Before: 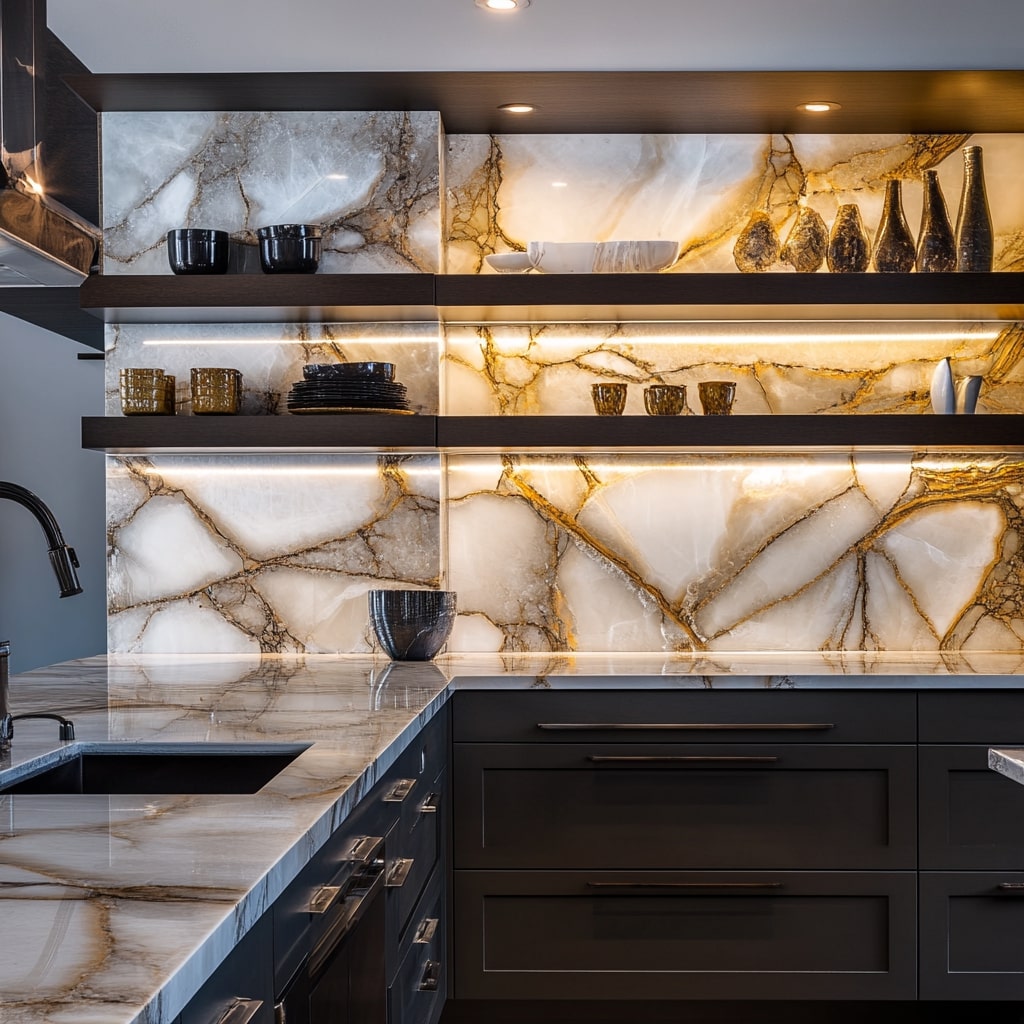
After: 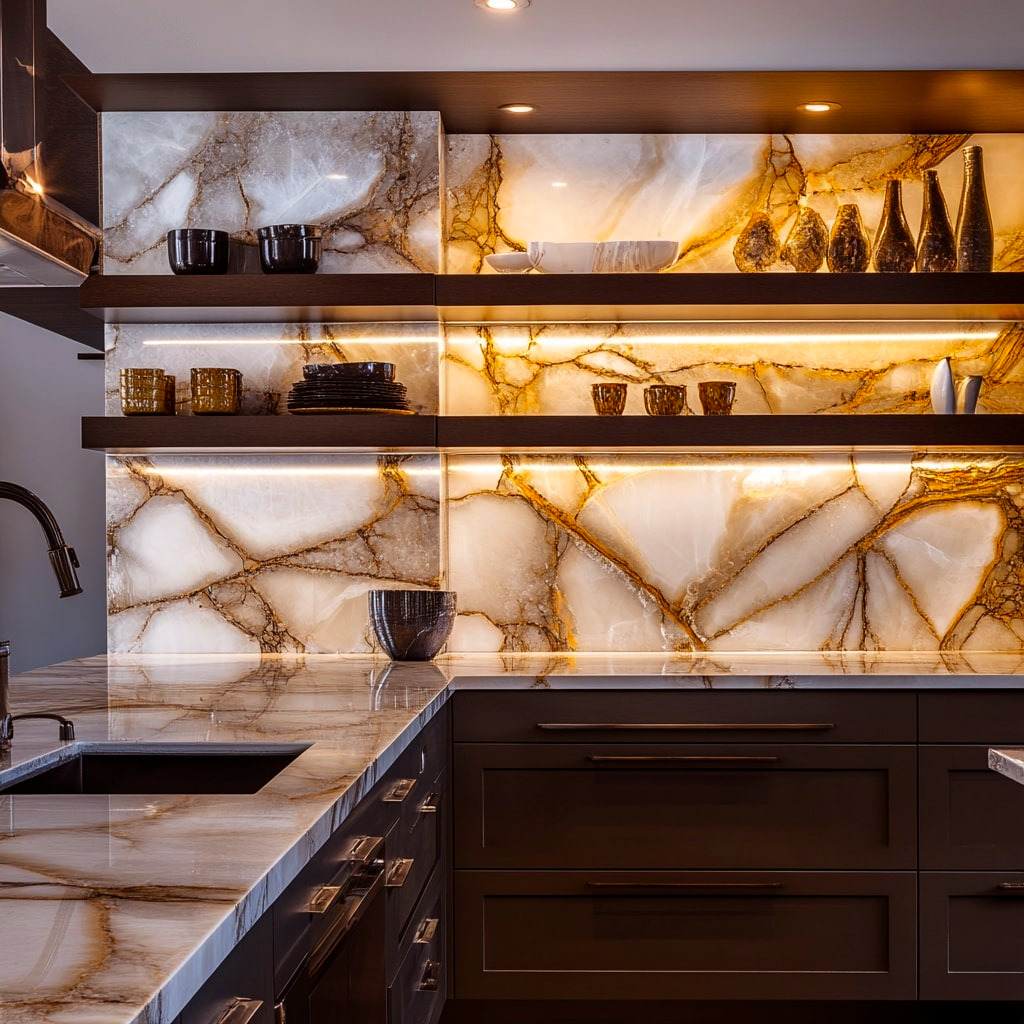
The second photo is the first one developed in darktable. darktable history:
rgb levels: mode RGB, independent channels, levels [[0, 0.5, 1], [0, 0.521, 1], [0, 0.536, 1]]
contrast brightness saturation: saturation 0.18
